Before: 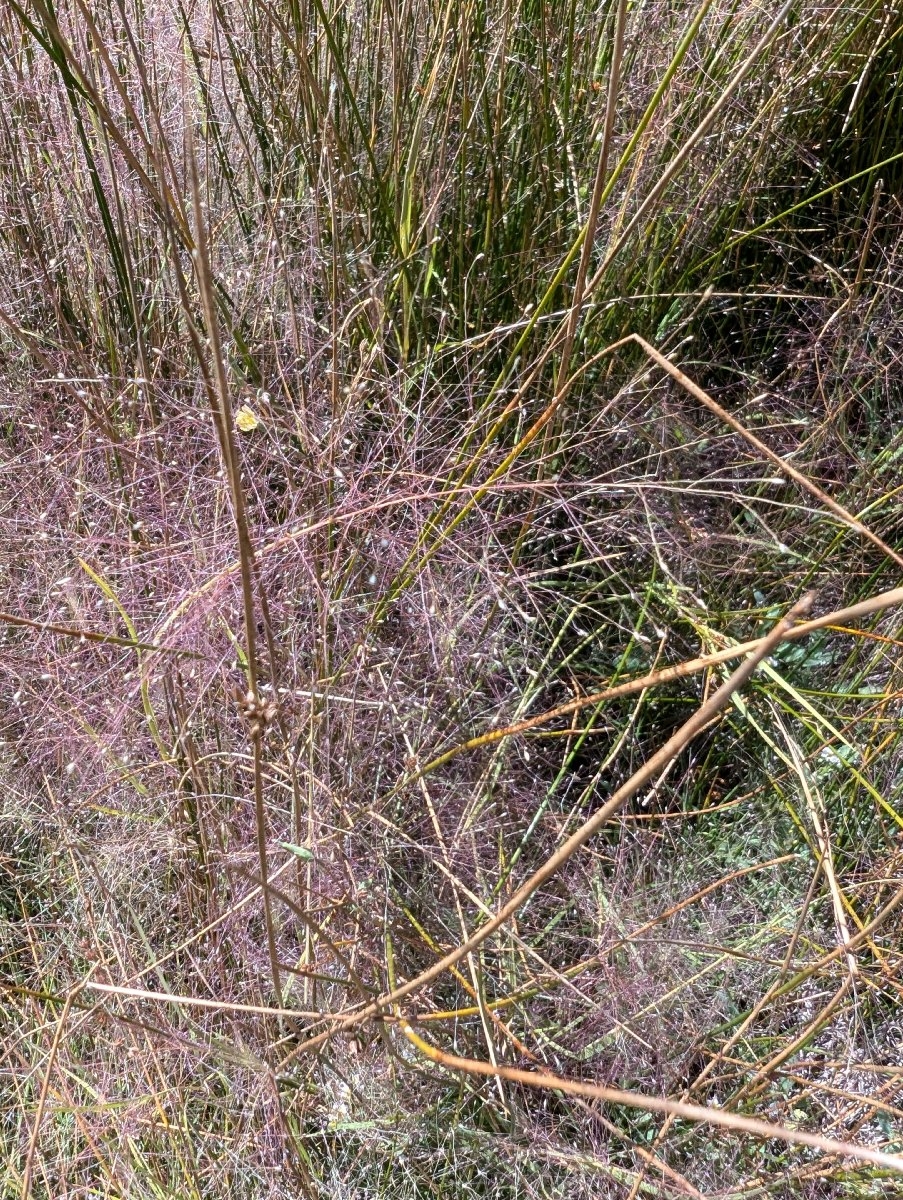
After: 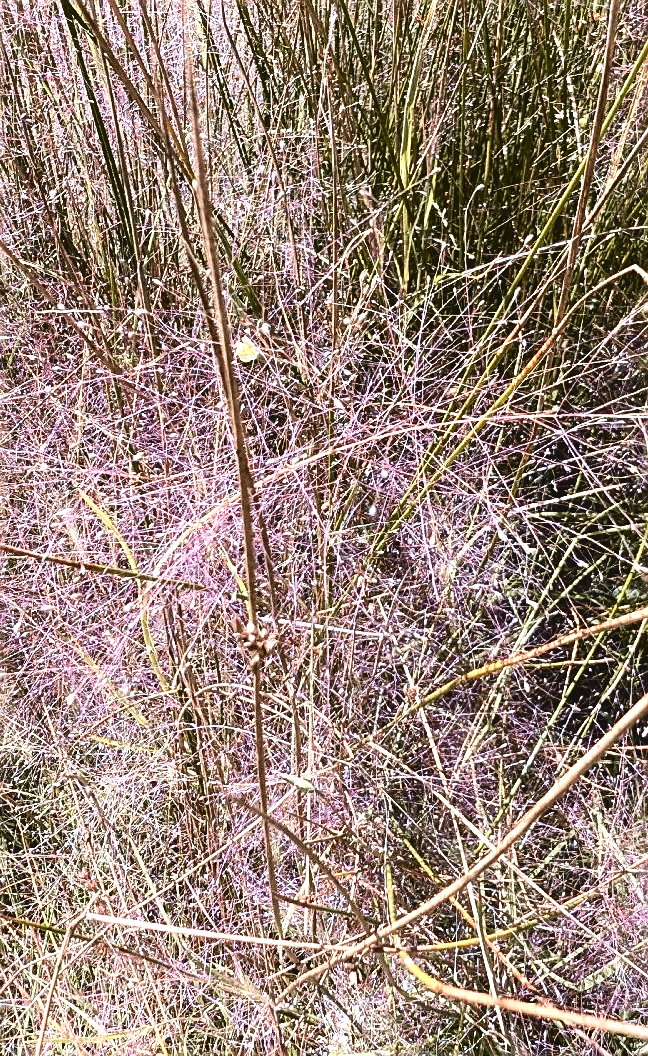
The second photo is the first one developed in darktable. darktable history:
crop: top 5.803%, right 27.864%, bottom 5.804%
color balance rgb: shadows lift › chroma 2%, shadows lift › hue 135.47°, highlights gain › chroma 2%, highlights gain › hue 291.01°, global offset › luminance 0.5%, perceptual saturation grading › global saturation -10.8%, perceptual saturation grading › highlights -26.83%, perceptual saturation grading › shadows 21.25%, perceptual brilliance grading › highlights 17.77%, perceptual brilliance grading › mid-tones 31.71%, perceptual brilliance grading › shadows -31.01%, global vibrance 24.91%
sharpen: on, module defaults
tone curve: curves: ch0 [(0, 0.036) (0.119, 0.115) (0.461, 0.479) (0.715, 0.767) (0.817, 0.865) (1, 0.998)]; ch1 [(0, 0) (0.377, 0.416) (0.44, 0.478) (0.487, 0.498) (0.514, 0.525) (0.538, 0.552) (0.67, 0.688) (1, 1)]; ch2 [(0, 0) (0.38, 0.405) (0.463, 0.445) (0.492, 0.486) (0.524, 0.541) (0.578, 0.59) (0.653, 0.658) (1, 1)], color space Lab, independent channels, preserve colors none
exposure: exposure 0.2 EV, compensate highlight preservation false
